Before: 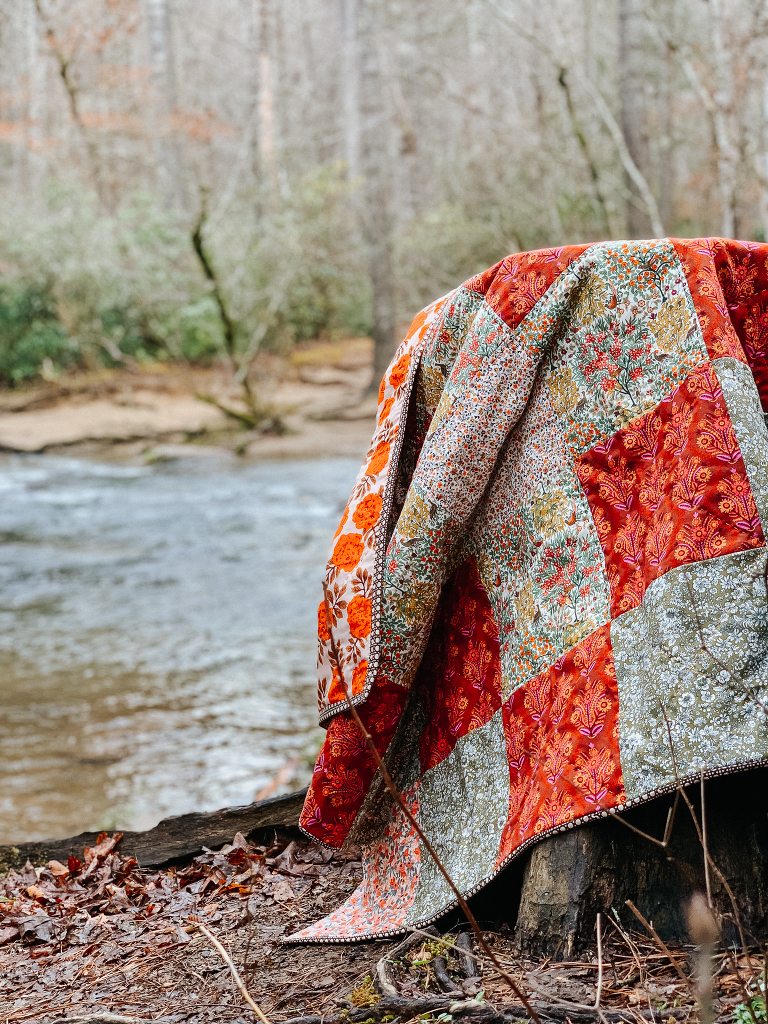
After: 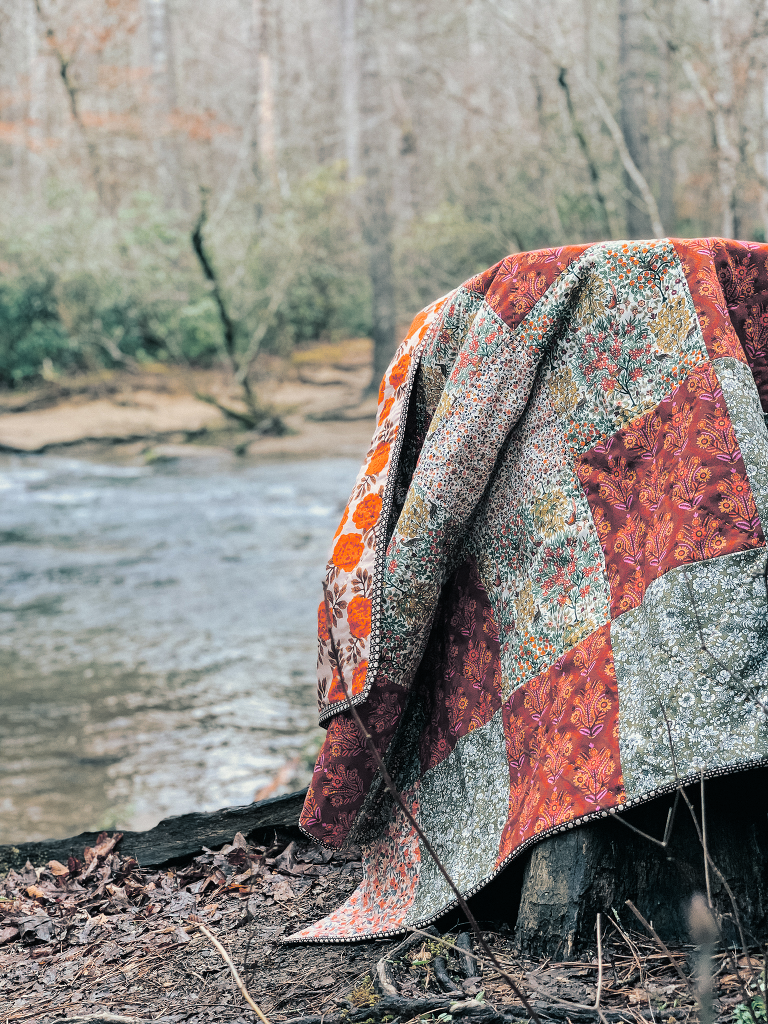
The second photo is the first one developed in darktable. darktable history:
split-toning: shadows › hue 205.2°, shadows › saturation 0.43, highlights › hue 54°, highlights › saturation 0.54
